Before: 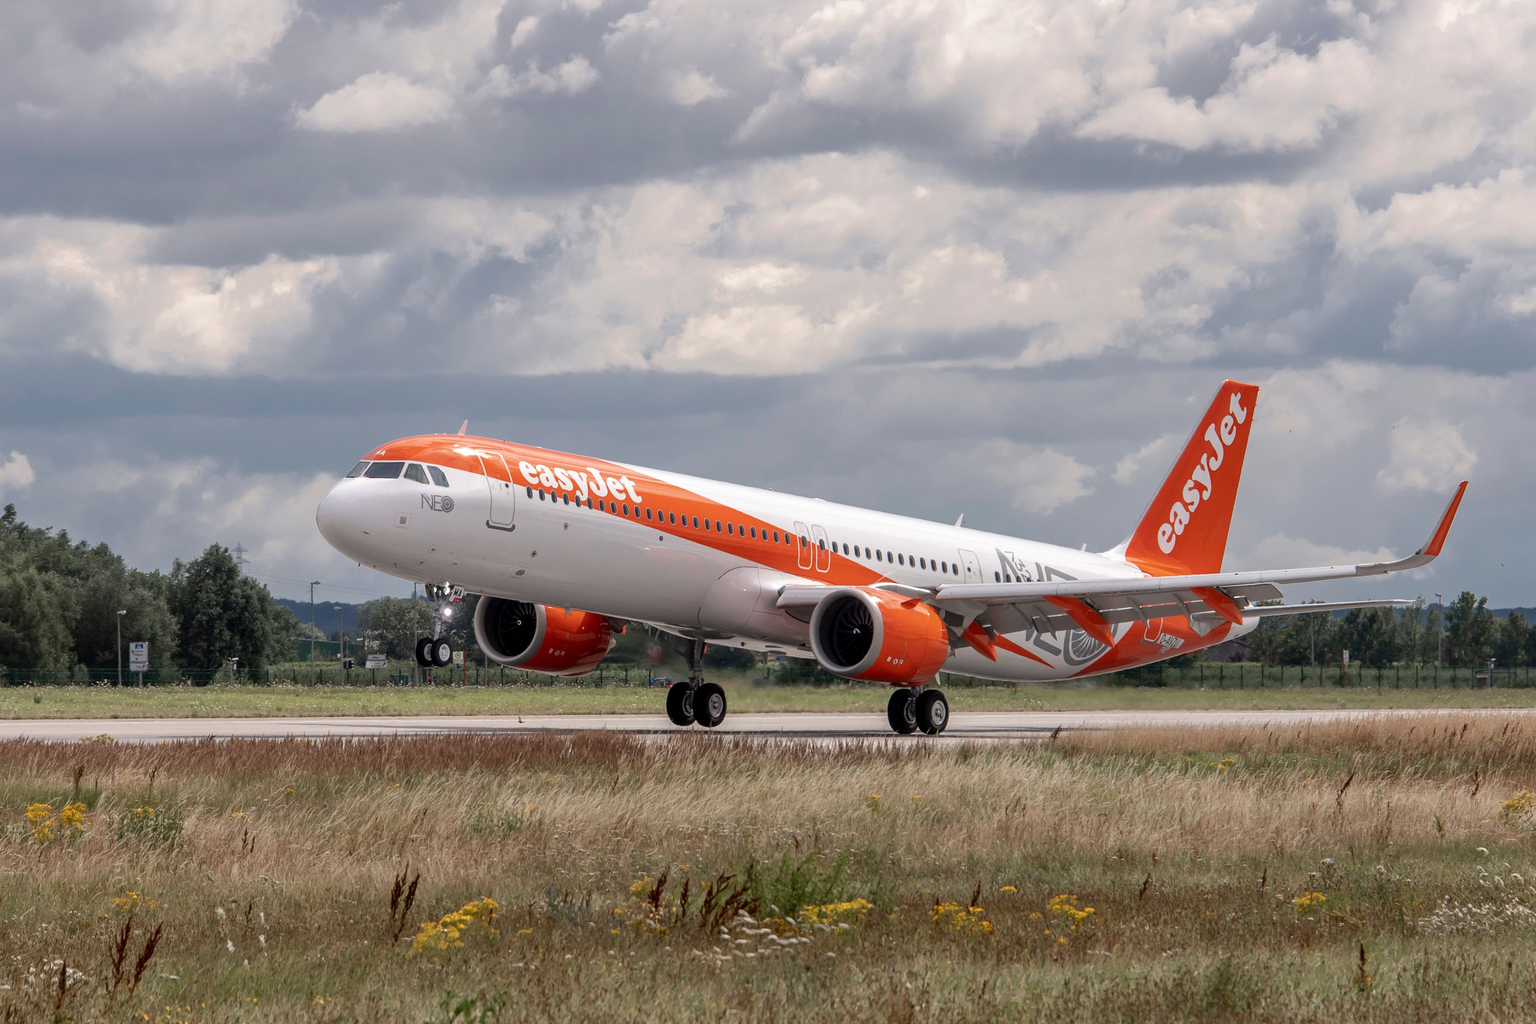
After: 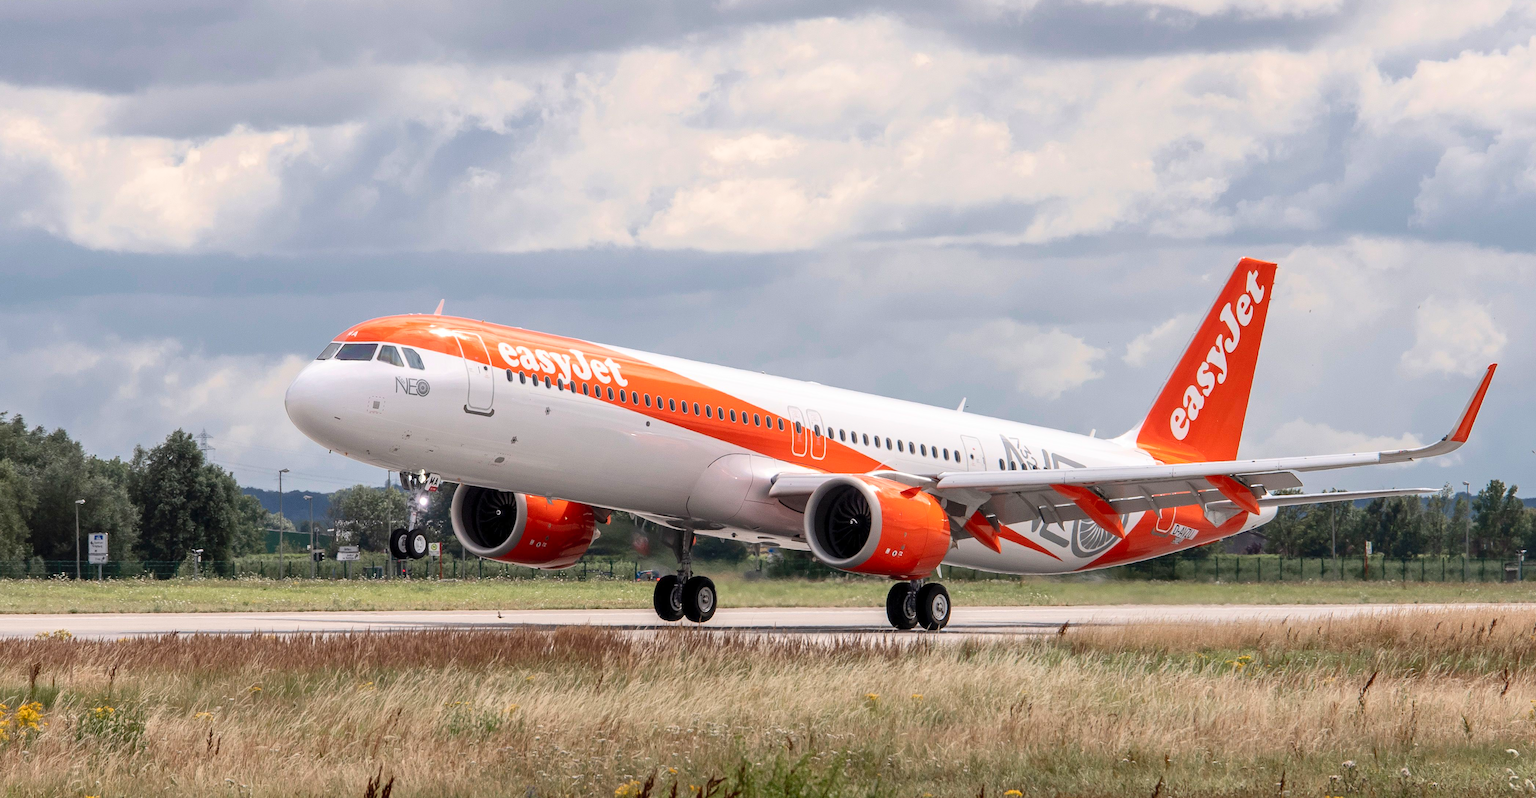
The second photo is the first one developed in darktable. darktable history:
crop and rotate: left 2.991%, top 13.302%, right 1.981%, bottom 12.636%
contrast brightness saturation: contrast 0.2, brightness 0.16, saturation 0.22
